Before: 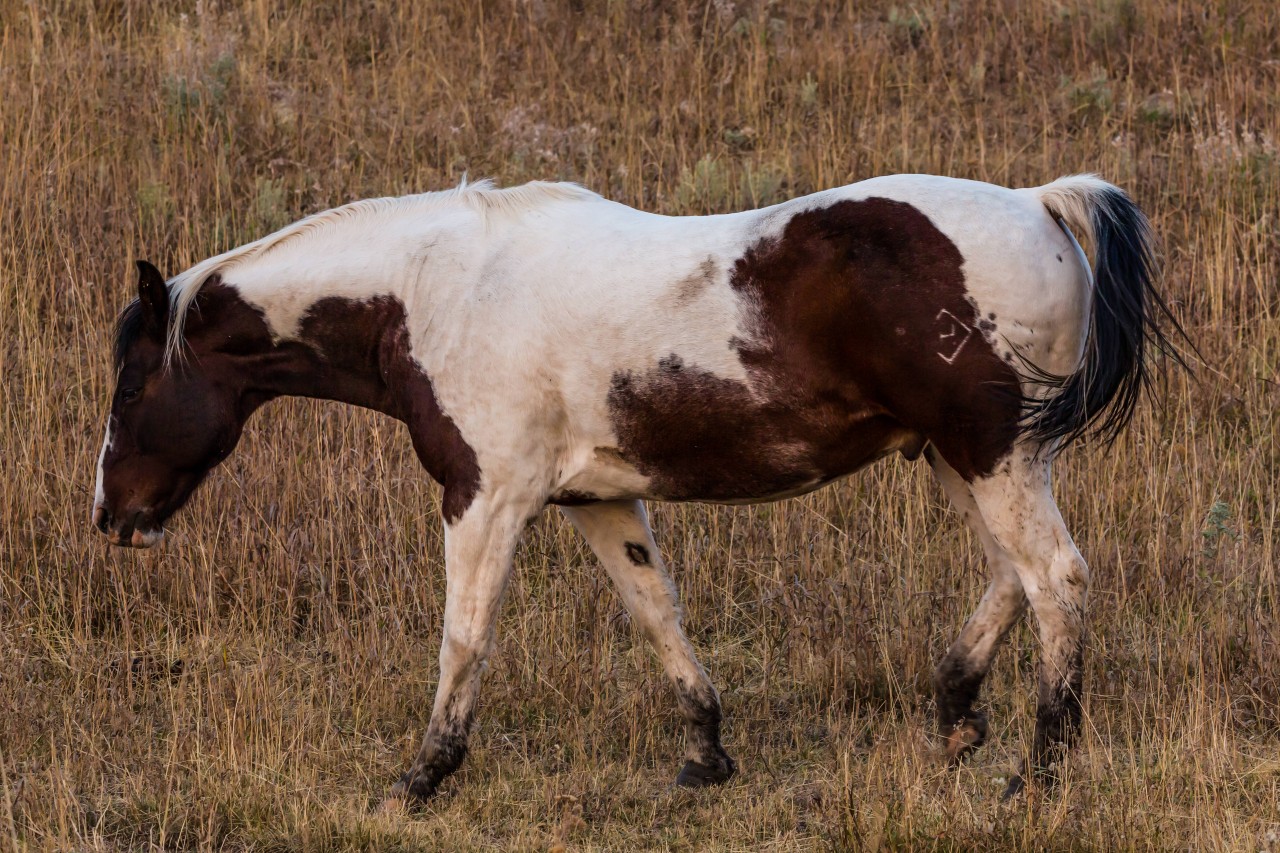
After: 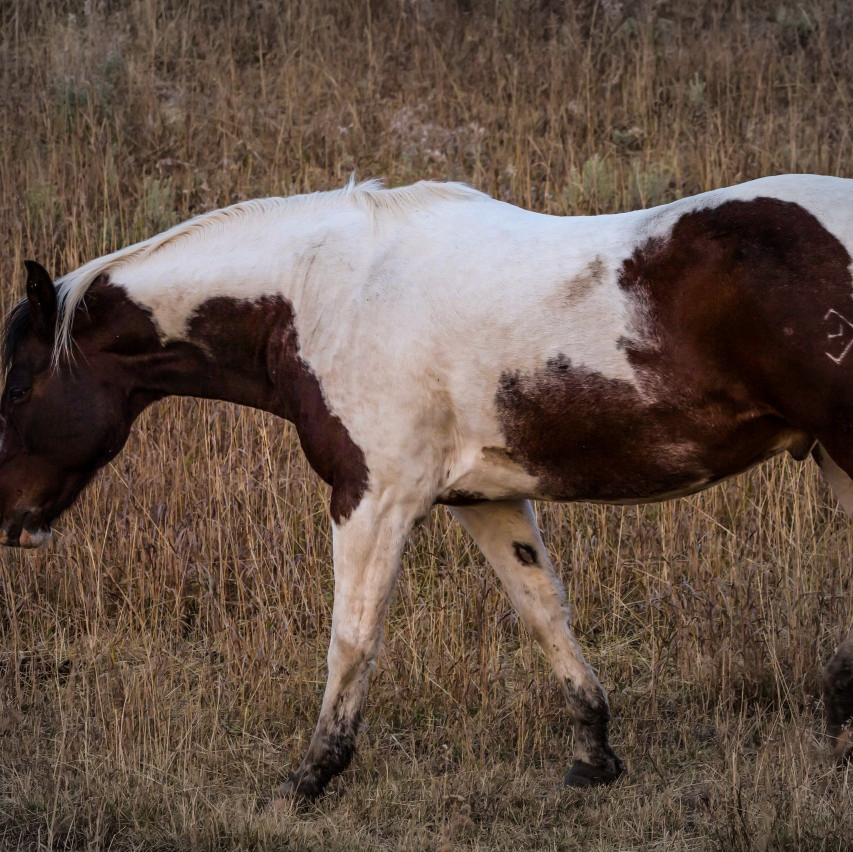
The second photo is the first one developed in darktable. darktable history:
white balance: red 0.976, blue 1.04
crop and rotate: left 8.786%, right 24.548%
vignetting: fall-off radius 100%, width/height ratio 1.337
exposure: compensate highlight preservation false
